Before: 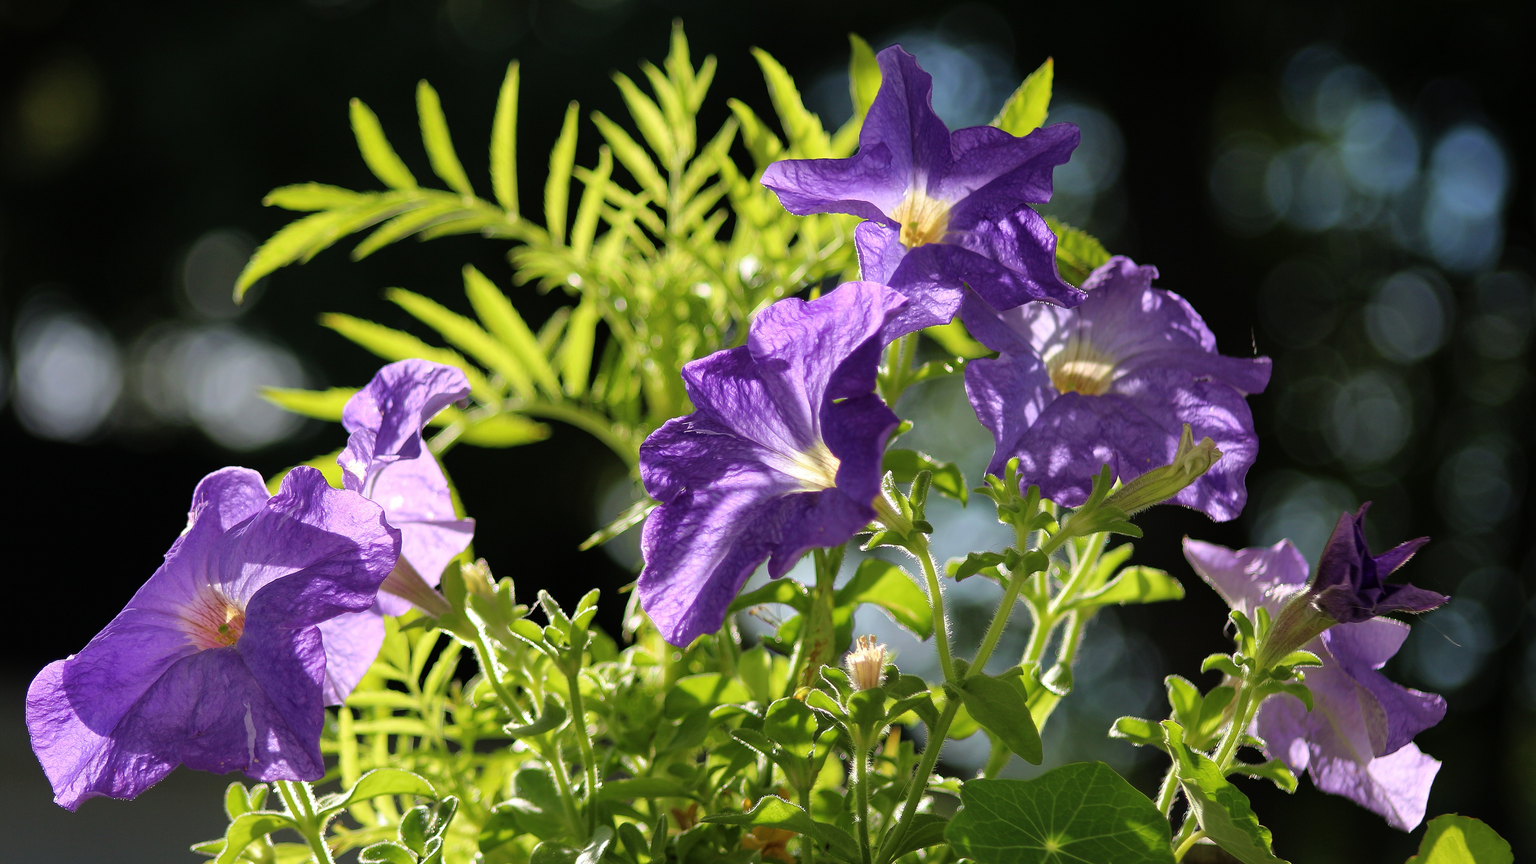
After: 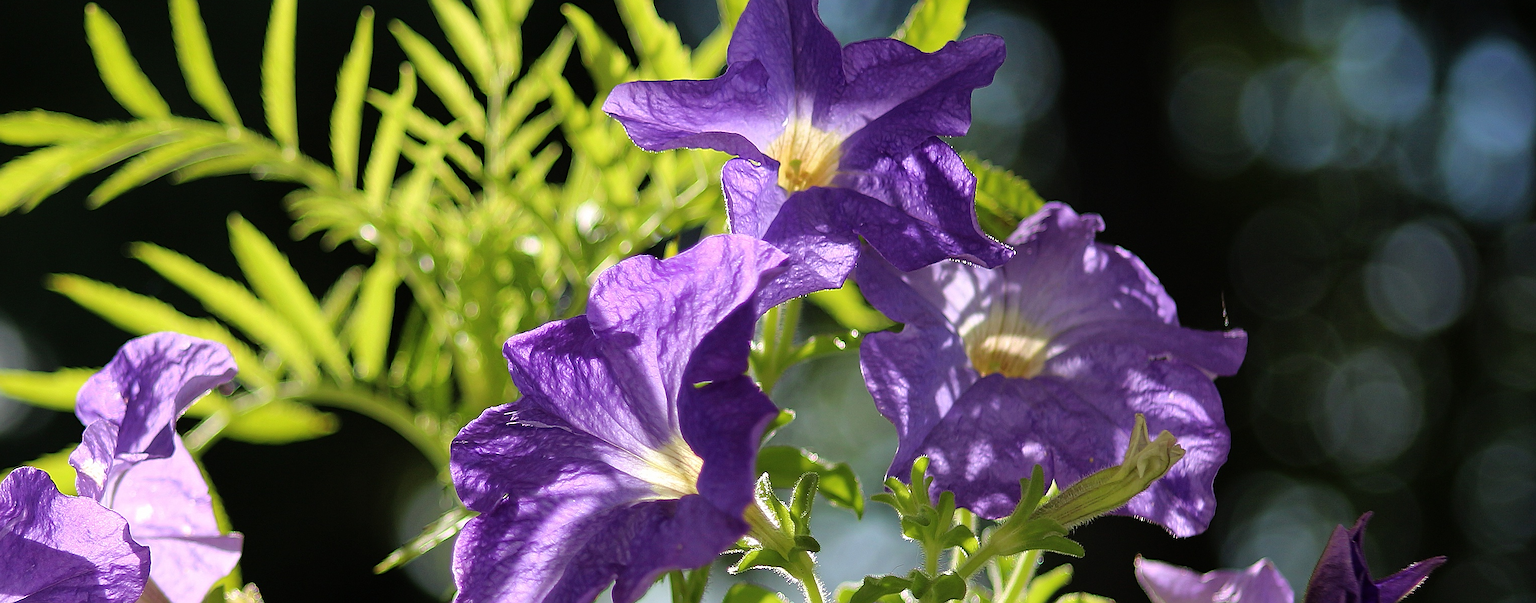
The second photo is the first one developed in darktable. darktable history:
crop: left 18.408%, top 11.1%, right 2.217%, bottom 33.474%
sharpen: on, module defaults
